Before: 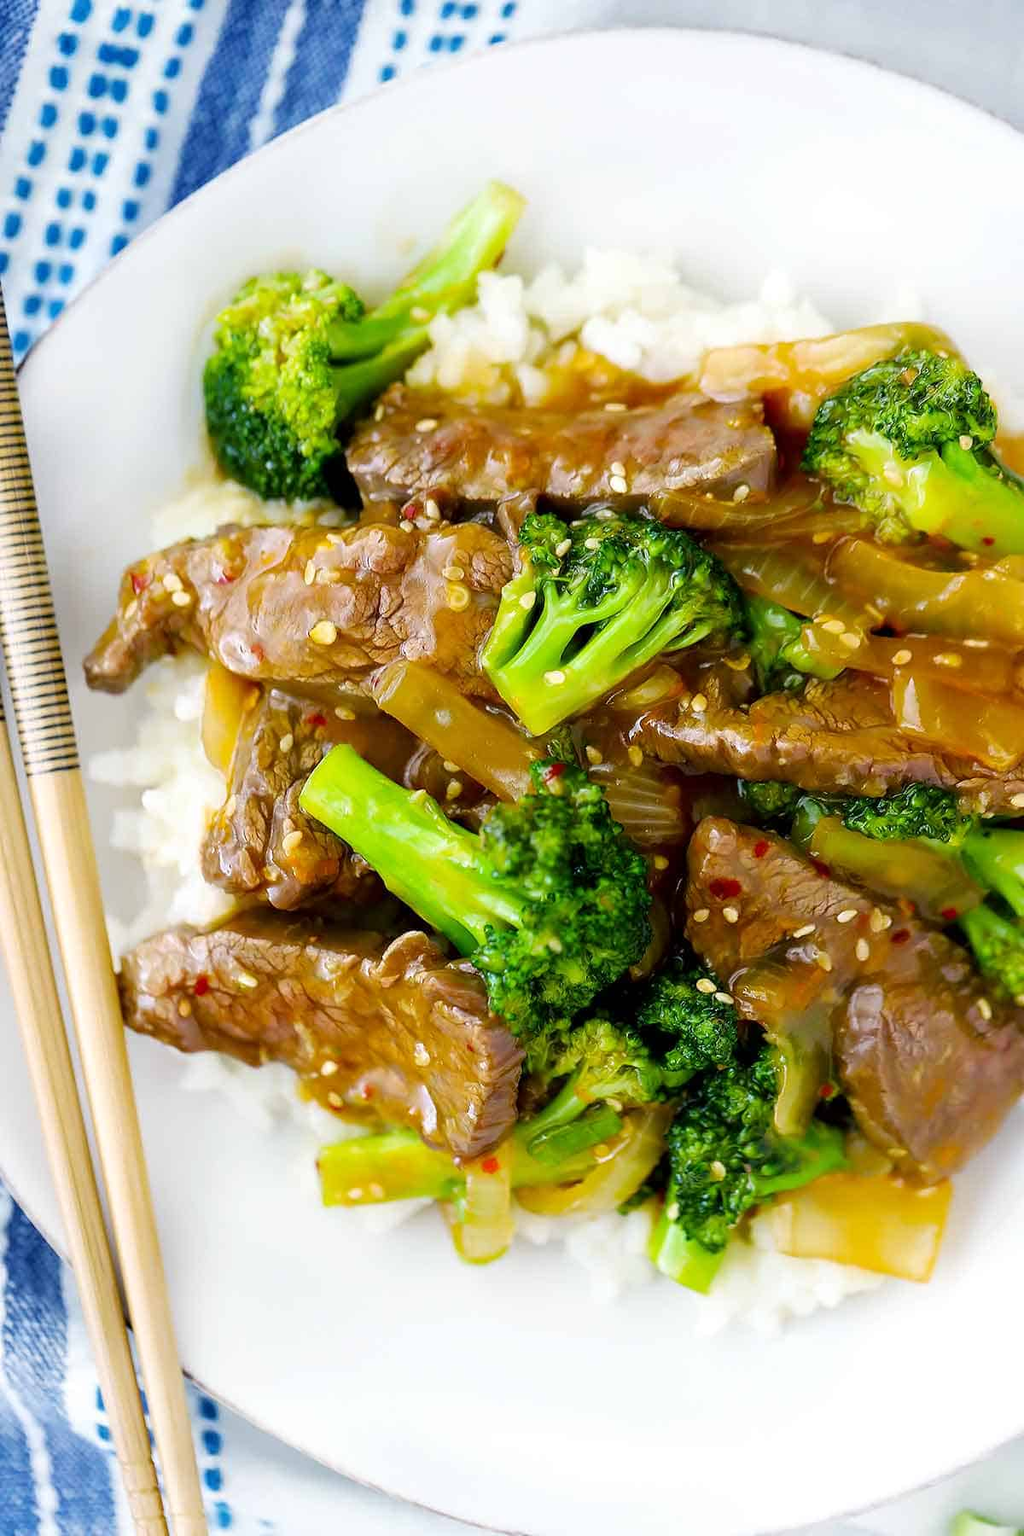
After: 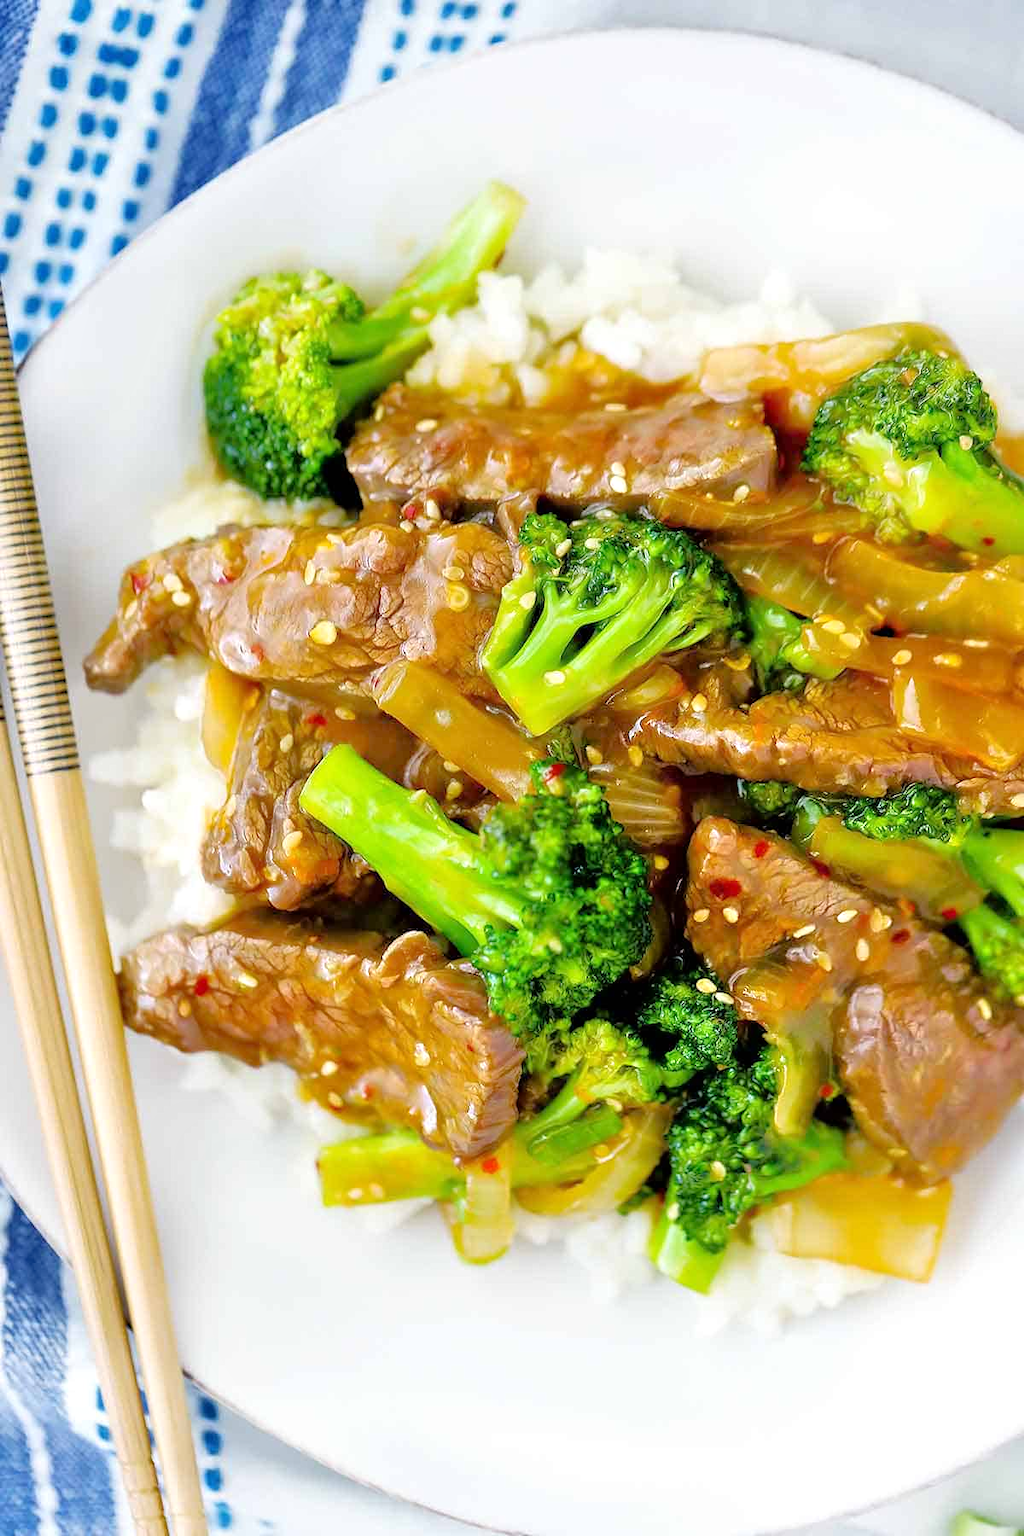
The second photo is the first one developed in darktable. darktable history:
tone equalizer: -7 EV 0.145 EV, -6 EV 0.601 EV, -5 EV 1.13 EV, -4 EV 1.36 EV, -3 EV 1.18 EV, -2 EV 0.6 EV, -1 EV 0.154 EV, mask exposure compensation -0.507 EV
